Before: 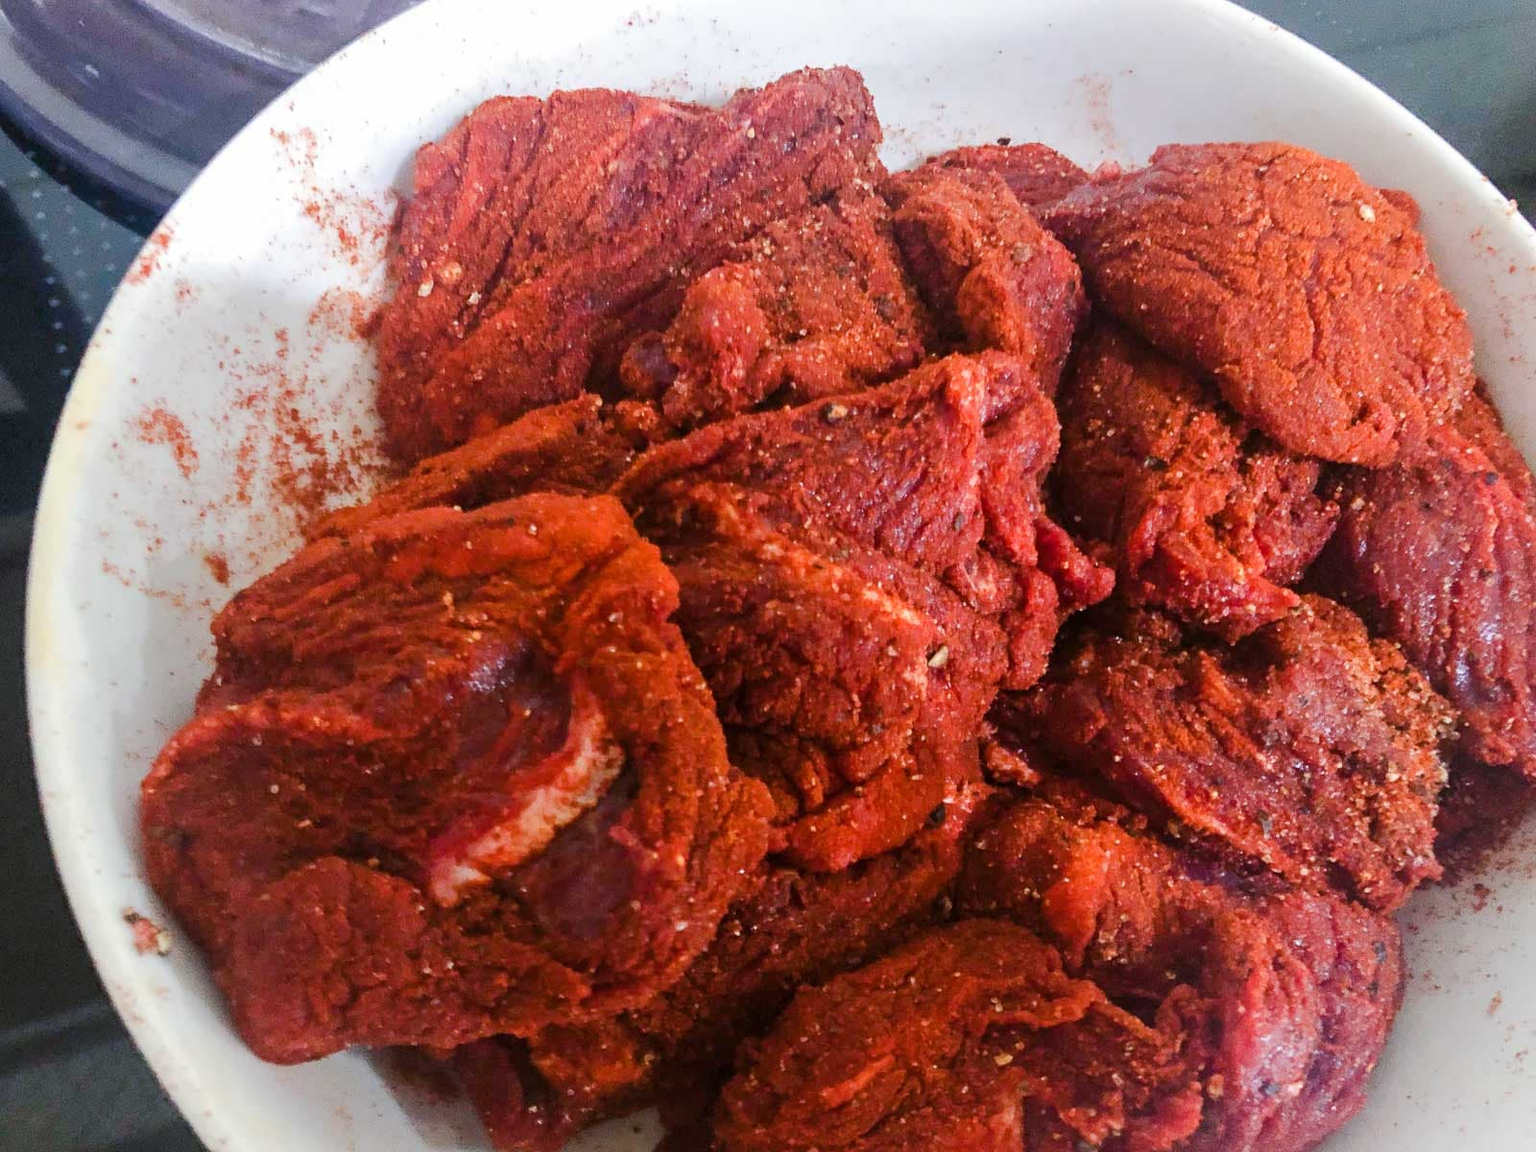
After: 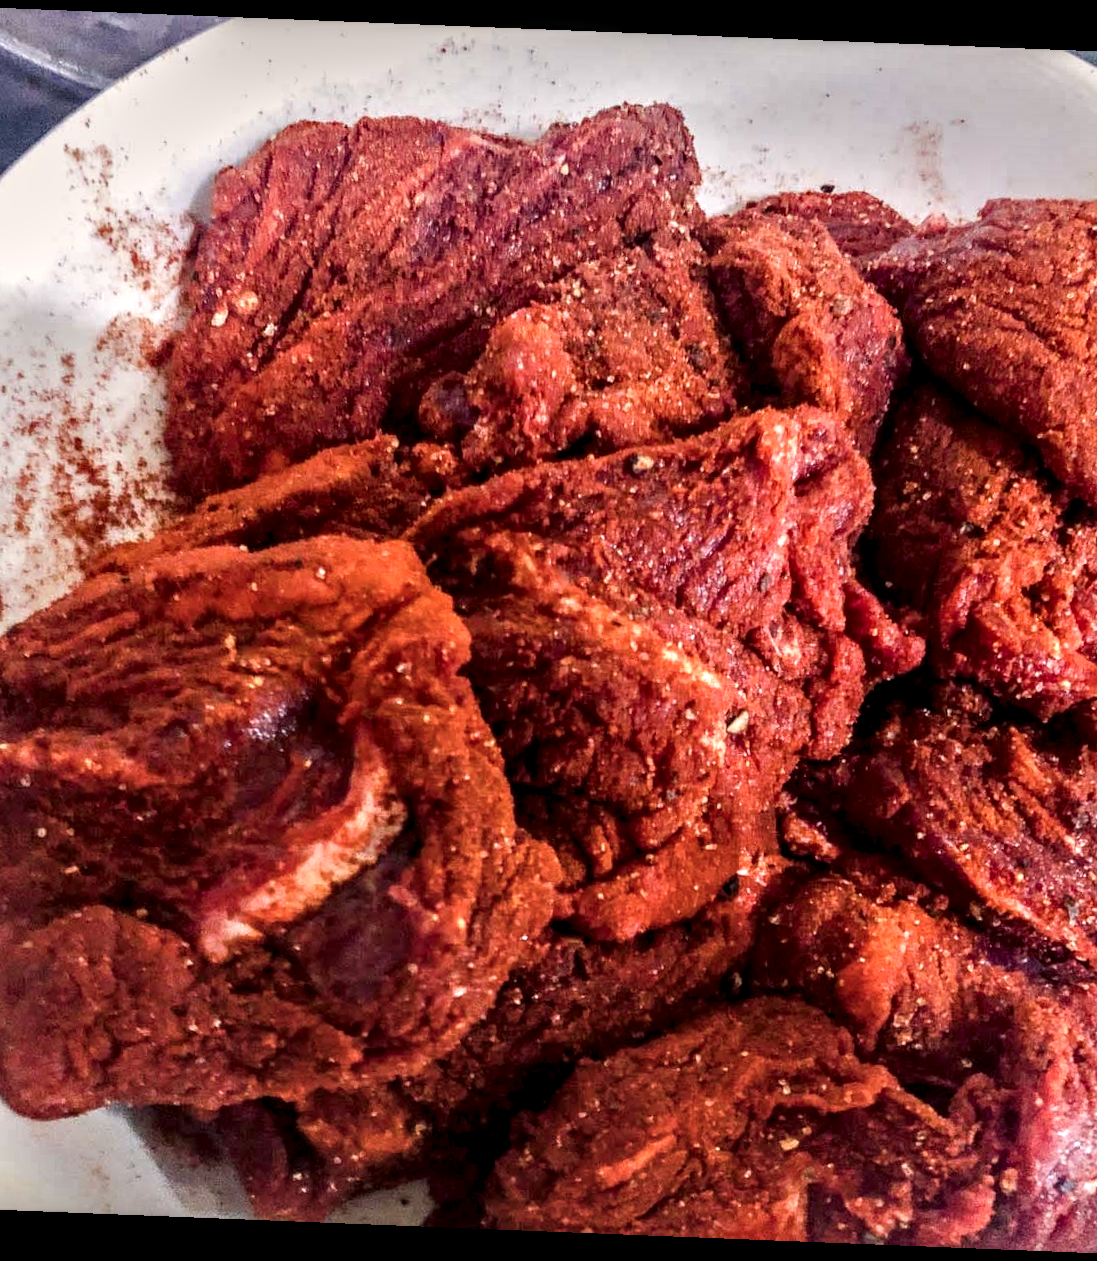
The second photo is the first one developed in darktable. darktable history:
local contrast: highlights 19%, detail 186%
crop and rotate: left 15.754%, right 17.579%
rotate and perspective: rotation 2.27°, automatic cropping off
tone equalizer: -8 EV -0.002 EV, -7 EV 0.005 EV, -6 EV -0.009 EV, -5 EV 0.011 EV, -4 EV -0.012 EV, -3 EV 0.007 EV, -2 EV -0.062 EV, -1 EV -0.293 EV, +0 EV -0.582 EV, smoothing diameter 2%, edges refinement/feathering 20, mask exposure compensation -1.57 EV, filter diffusion 5
color balance rgb: shadows lift › hue 87.51°, highlights gain › chroma 1.62%, highlights gain › hue 55.1°, global offset › chroma 0.06%, global offset › hue 253.66°, linear chroma grading › global chroma 0.5%
exposure: compensate highlight preservation false
